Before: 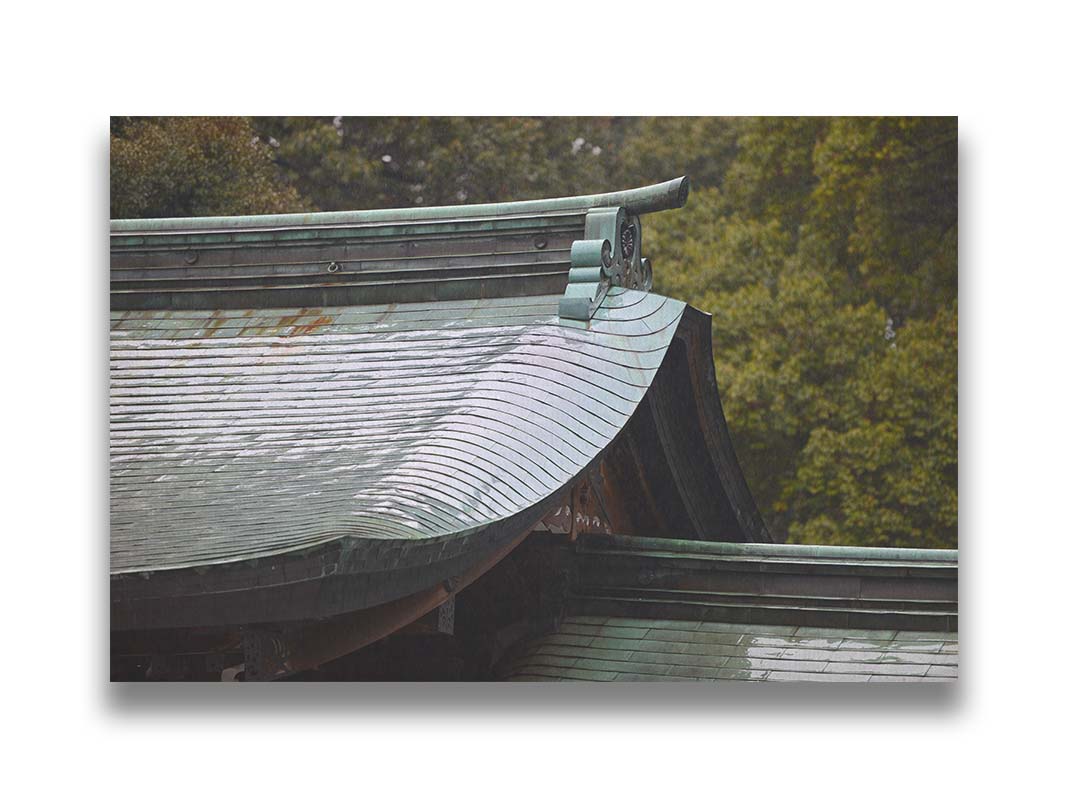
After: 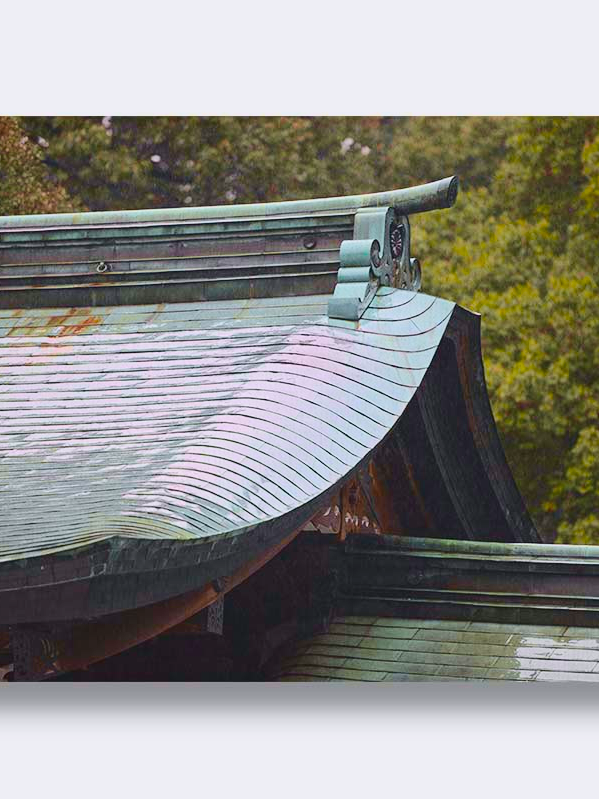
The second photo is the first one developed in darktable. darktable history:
color balance rgb: highlights gain › chroma 0.15%, highlights gain › hue 331.05°, perceptual saturation grading › global saturation 30.856%
crop: left 21.706%, right 22.082%, bottom 0.002%
contrast brightness saturation: saturation 0.505
tone curve: curves: ch0 [(0, 0) (0.049, 0.01) (0.154, 0.081) (0.491, 0.56) (0.739, 0.794) (0.992, 0.937)]; ch1 [(0, 0) (0.172, 0.123) (0.317, 0.272) (0.401, 0.422) (0.499, 0.497) (0.531, 0.54) (0.615, 0.603) (0.741, 0.783) (1, 1)]; ch2 [(0, 0) (0.411, 0.424) (0.462, 0.464) (0.502, 0.489) (0.544, 0.551) (0.686, 0.638) (1, 1)], color space Lab, independent channels, preserve colors none
